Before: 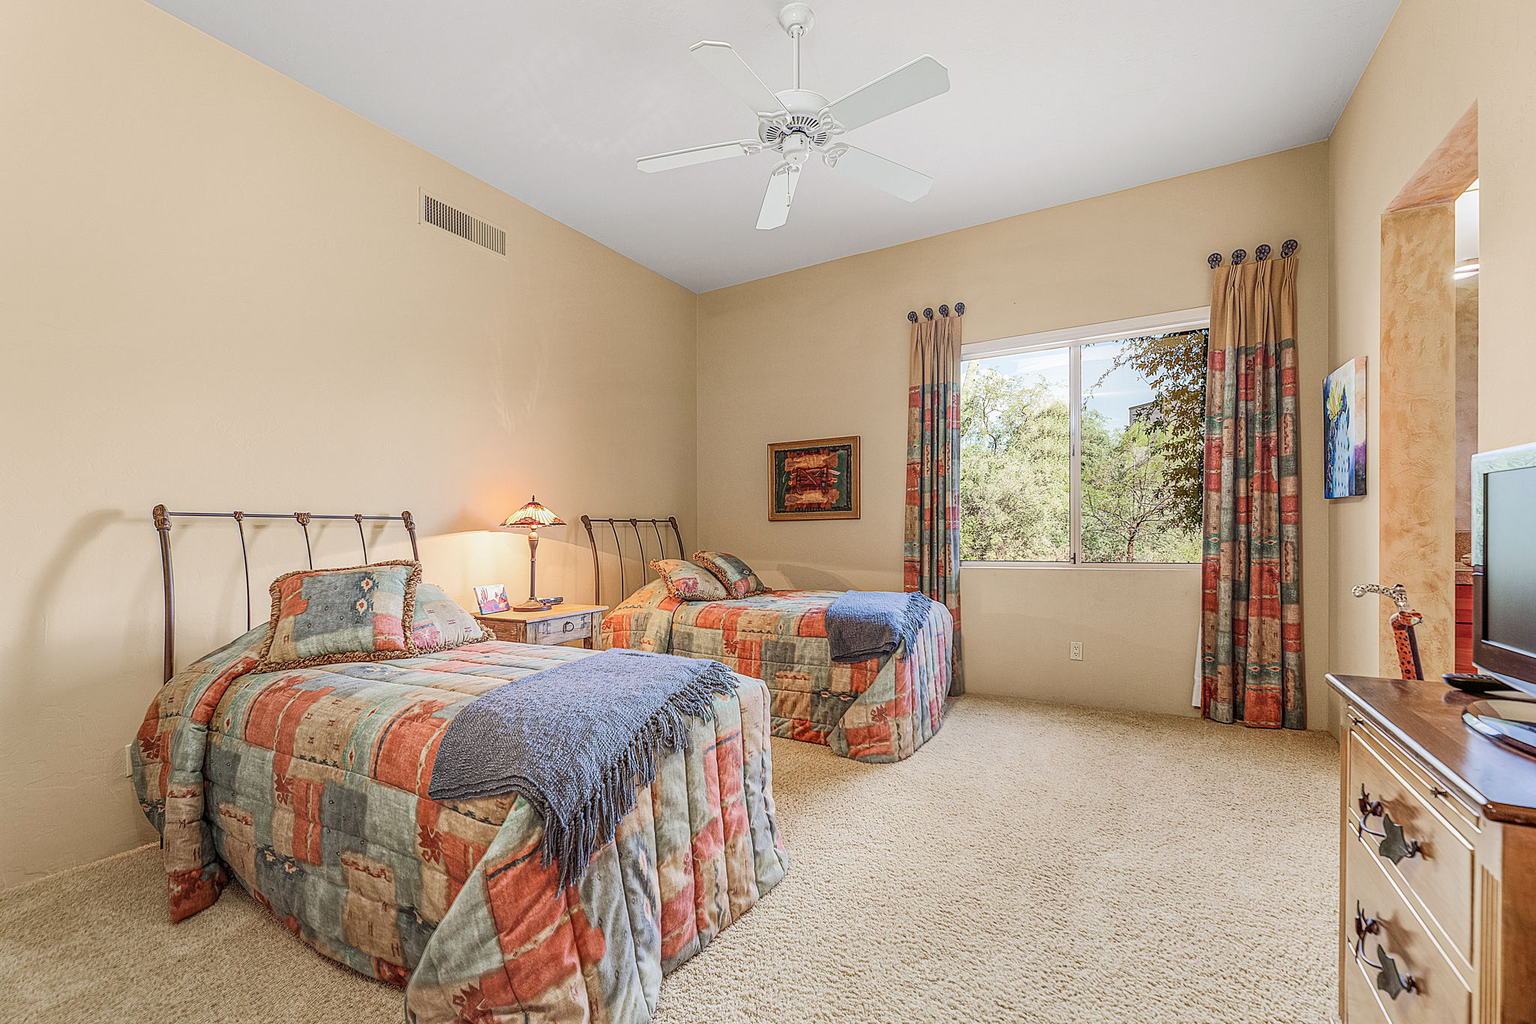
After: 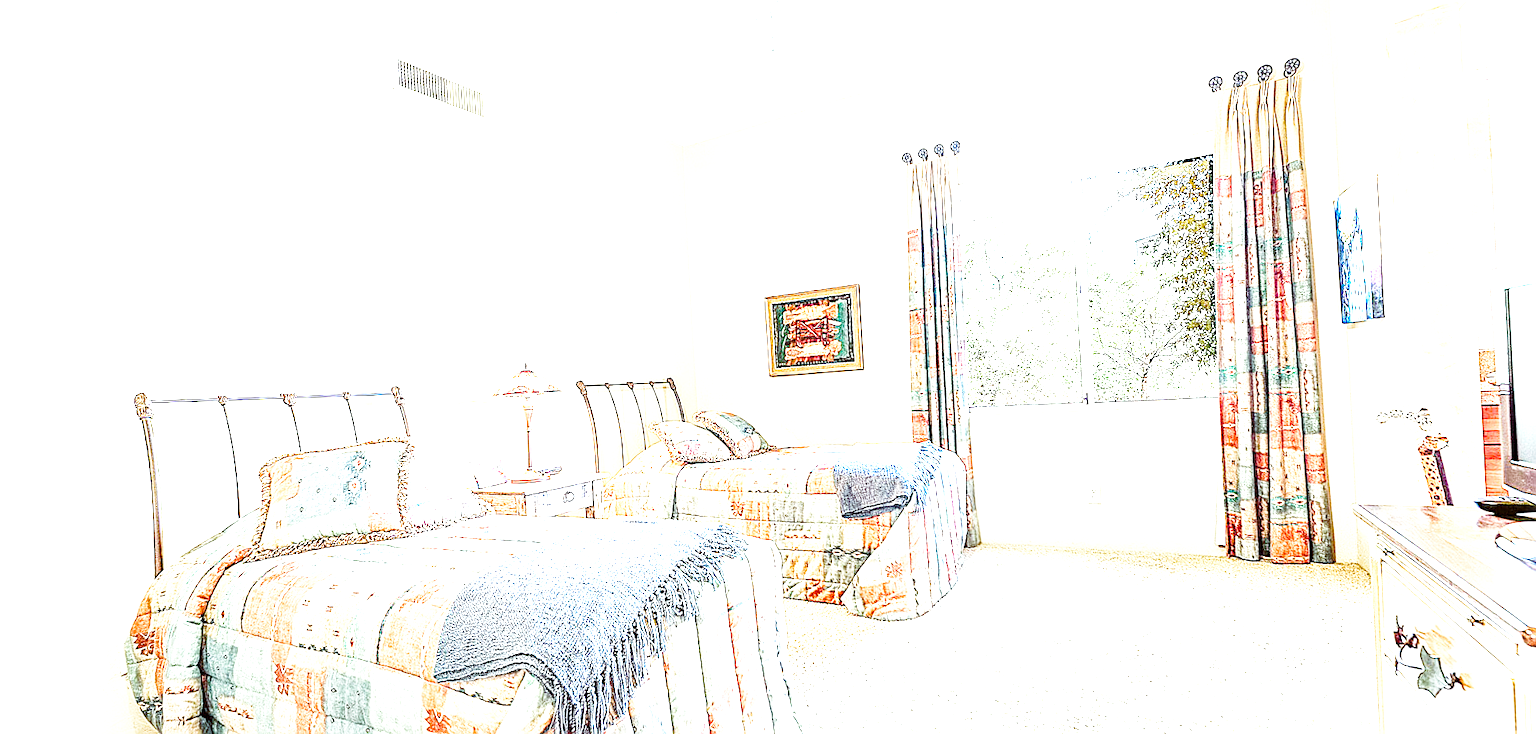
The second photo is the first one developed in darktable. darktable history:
vignetting: fall-off start 100%, brightness 0.3, saturation 0
sharpen: on, module defaults
color balance: lift [1.007, 1, 1, 1], gamma [1.097, 1, 1, 1]
exposure: black level correction 0.001, exposure 1.84 EV, compensate highlight preservation false
crop and rotate: top 12.5%, bottom 12.5%
rotate and perspective: rotation -3°, crop left 0.031, crop right 0.968, crop top 0.07, crop bottom 0.93
color balance rgb: shadows lift › luminance -7.7%, shadows lift › chroma 2.13%, shadows lift › hue 200.79°, power › luminance -7.77%, power › chroma 2.27%, power › hue 220.69°, highlights gain › luminance 15.15%, highlights gain › chroma 4%, highlights gain › hue 209.35°, global offset › luminance -0.21%, global offset › chroma 0.27%, perceptual saturation grading › global saturation 24.42%, perceptual saturation grading › highlights -24.42%, perceptual saturation grading › mid-tones 24.42%, perceptual saturation grading › shadows 40%, perceptual brilliance grading › global brilliance -5%, perceptual brilliance grading › highlights 24.42%, perceptual brilliance grading › mid-tones 7%, perceptual brilliance grading › shadows -5%
base curve: curves: ch0 [(0, 0) (0.028, 0.03) (0.121, 0.232) (0.46, 0.748) (0.859, 0.968) (1, 1)], preserve colors none
